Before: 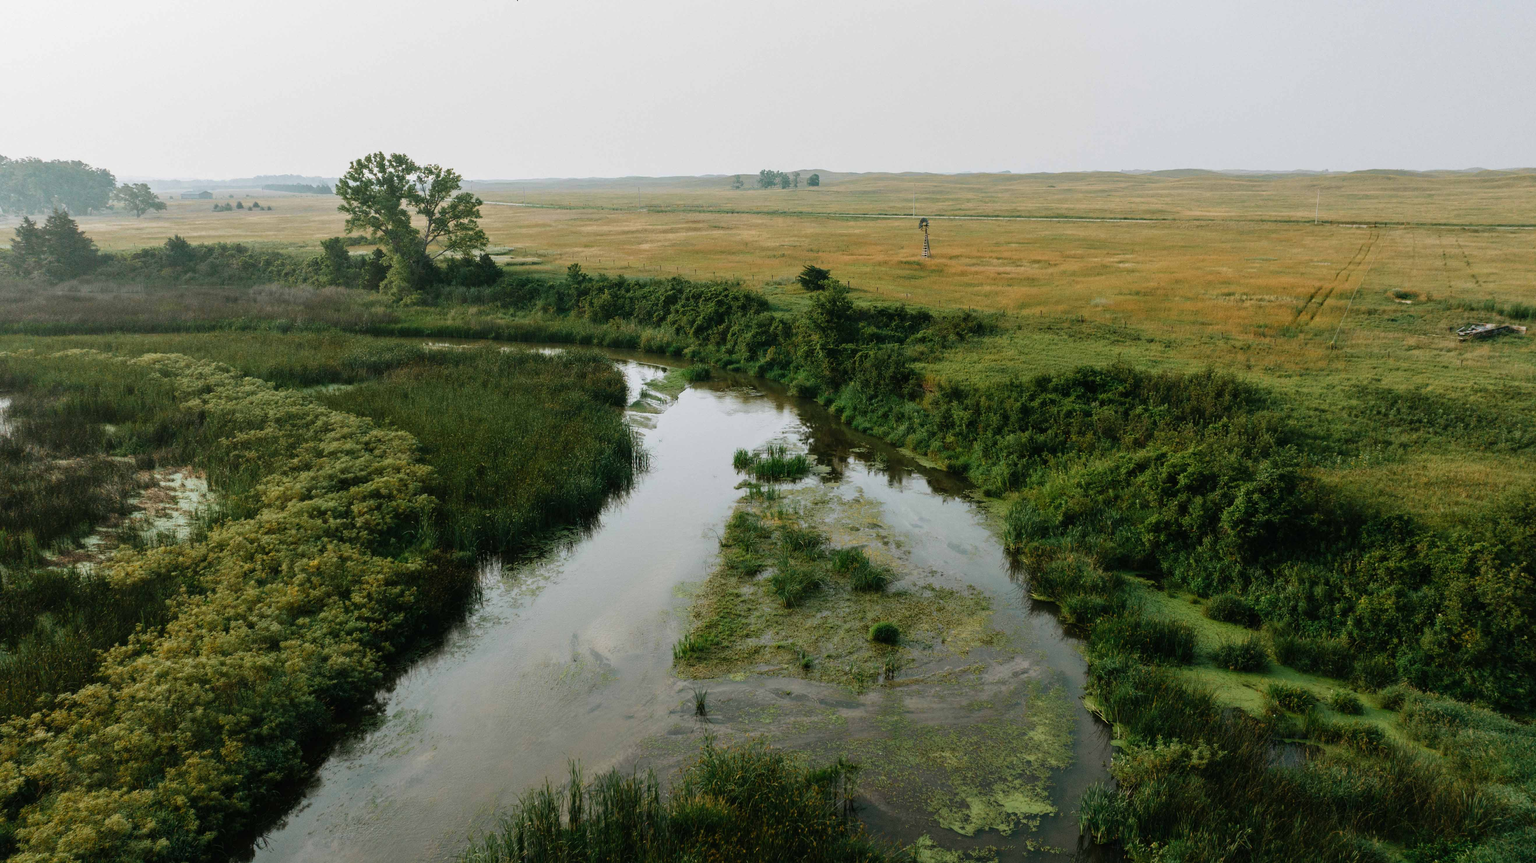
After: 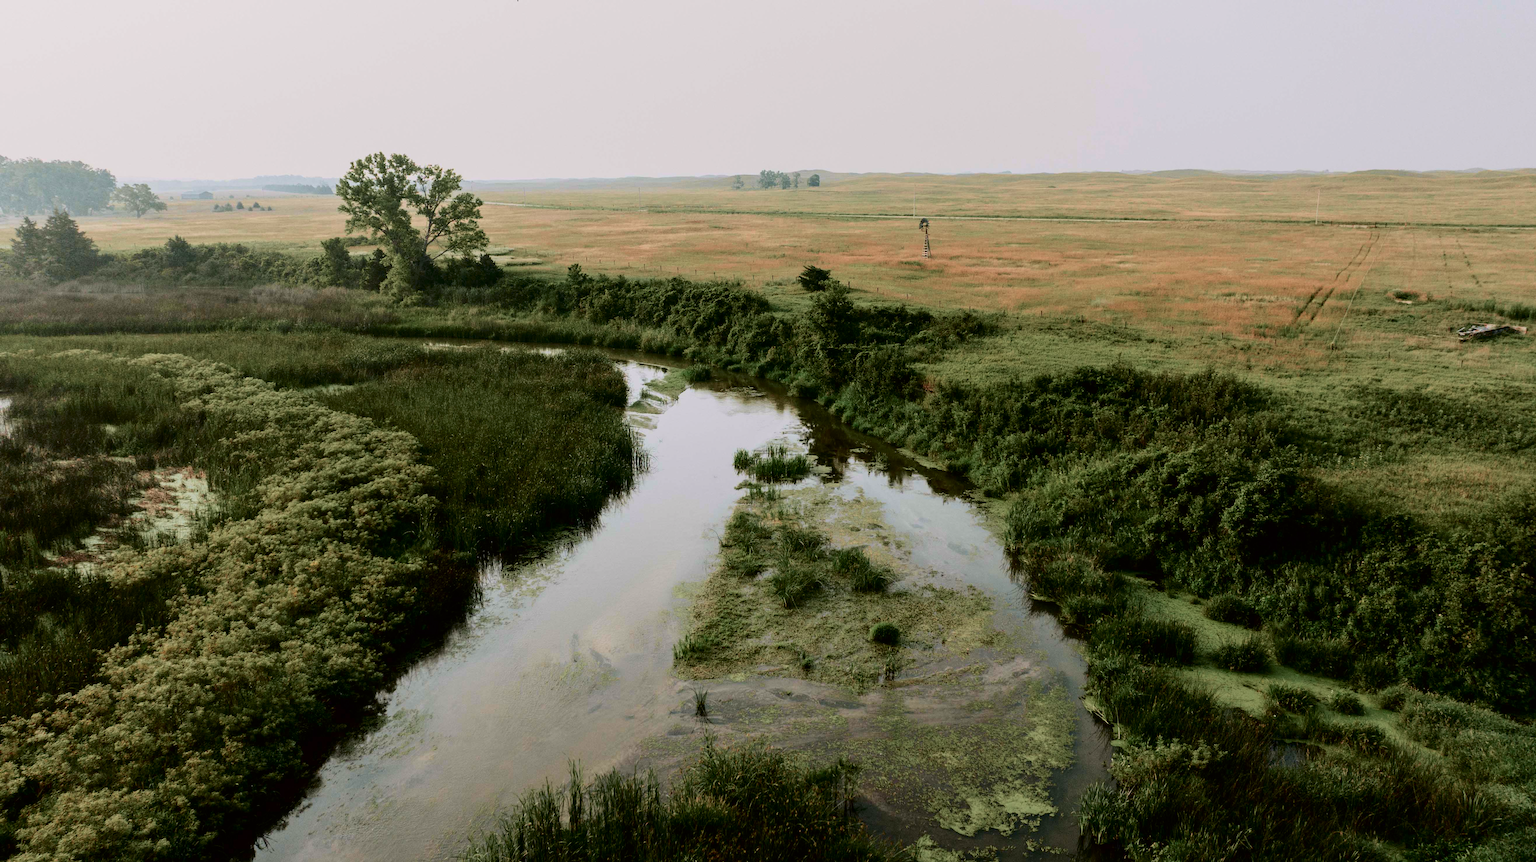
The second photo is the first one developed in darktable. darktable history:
tone curve: curves: ch0 [(0, 0) (0.049, 0.01) (0.154, 0.081) (0.491, 0.519) (0.748, 0.765) (1, 0.919)]; ch1 [(0, 0) (0.172, 0.123) (0.317, 0.272) (0.401, 0.422) (0.489, 0.496) (0.531, 0.557) (0.615, 0.612) (0.741, 0.783) (1, 1)]; ch2 [(0, 0) (0.411, 0.424) (0.483, 0.478) (0.544, 0.56) (0.686, 0.638) (1, 1)], color space Lab, independent channels, preserve colors none
